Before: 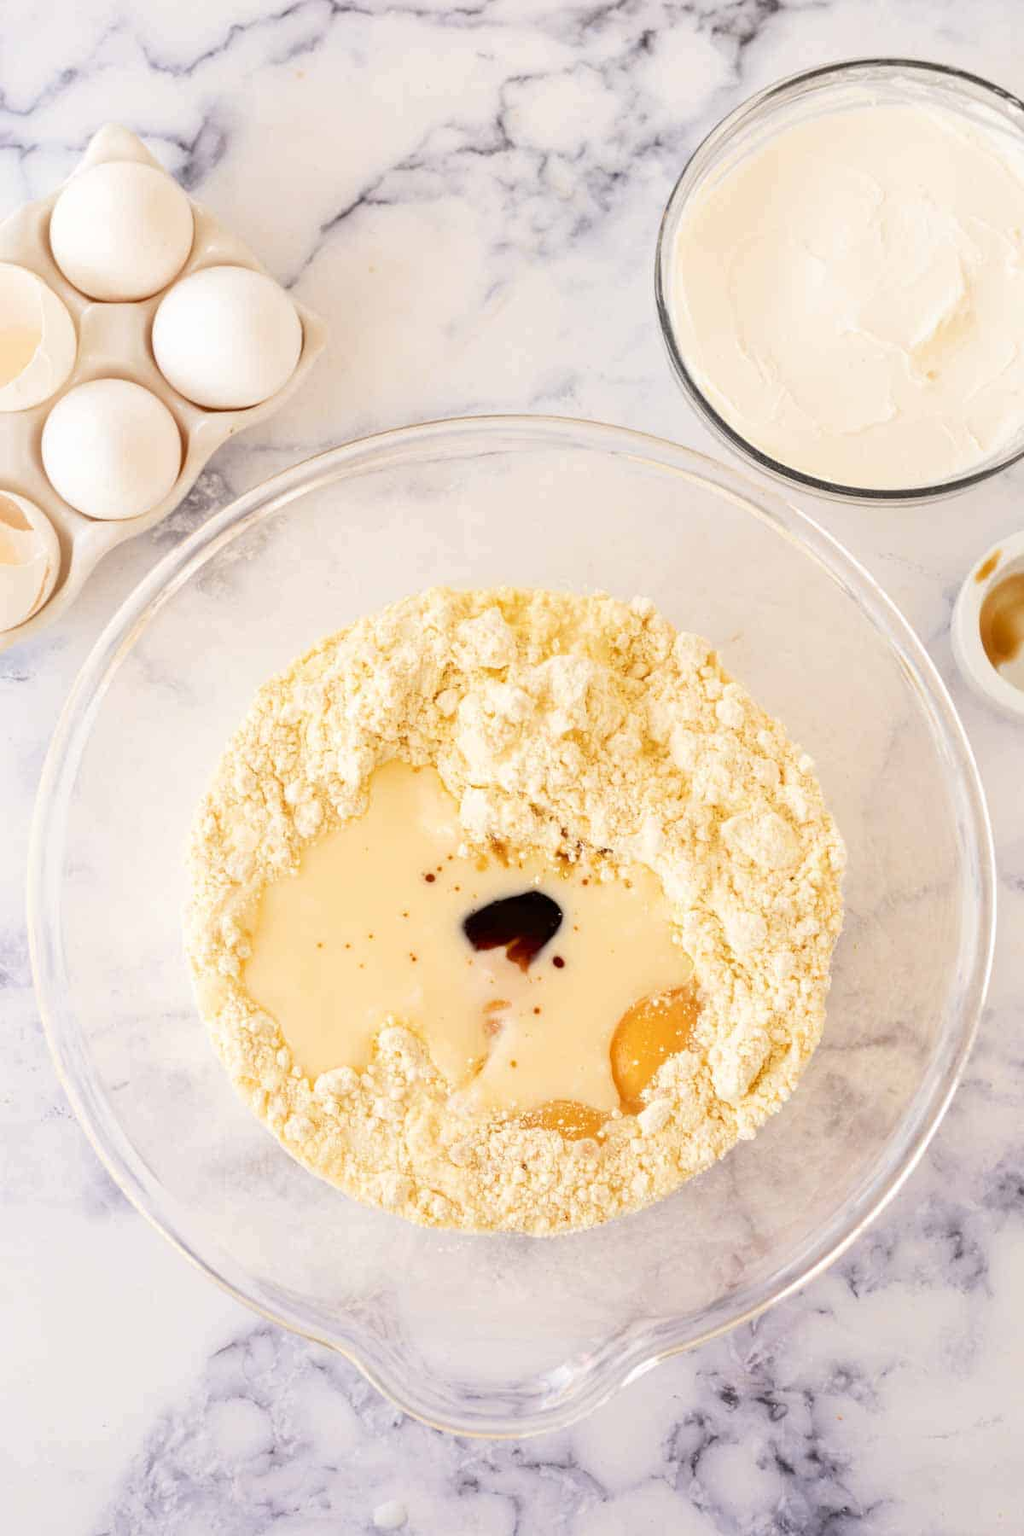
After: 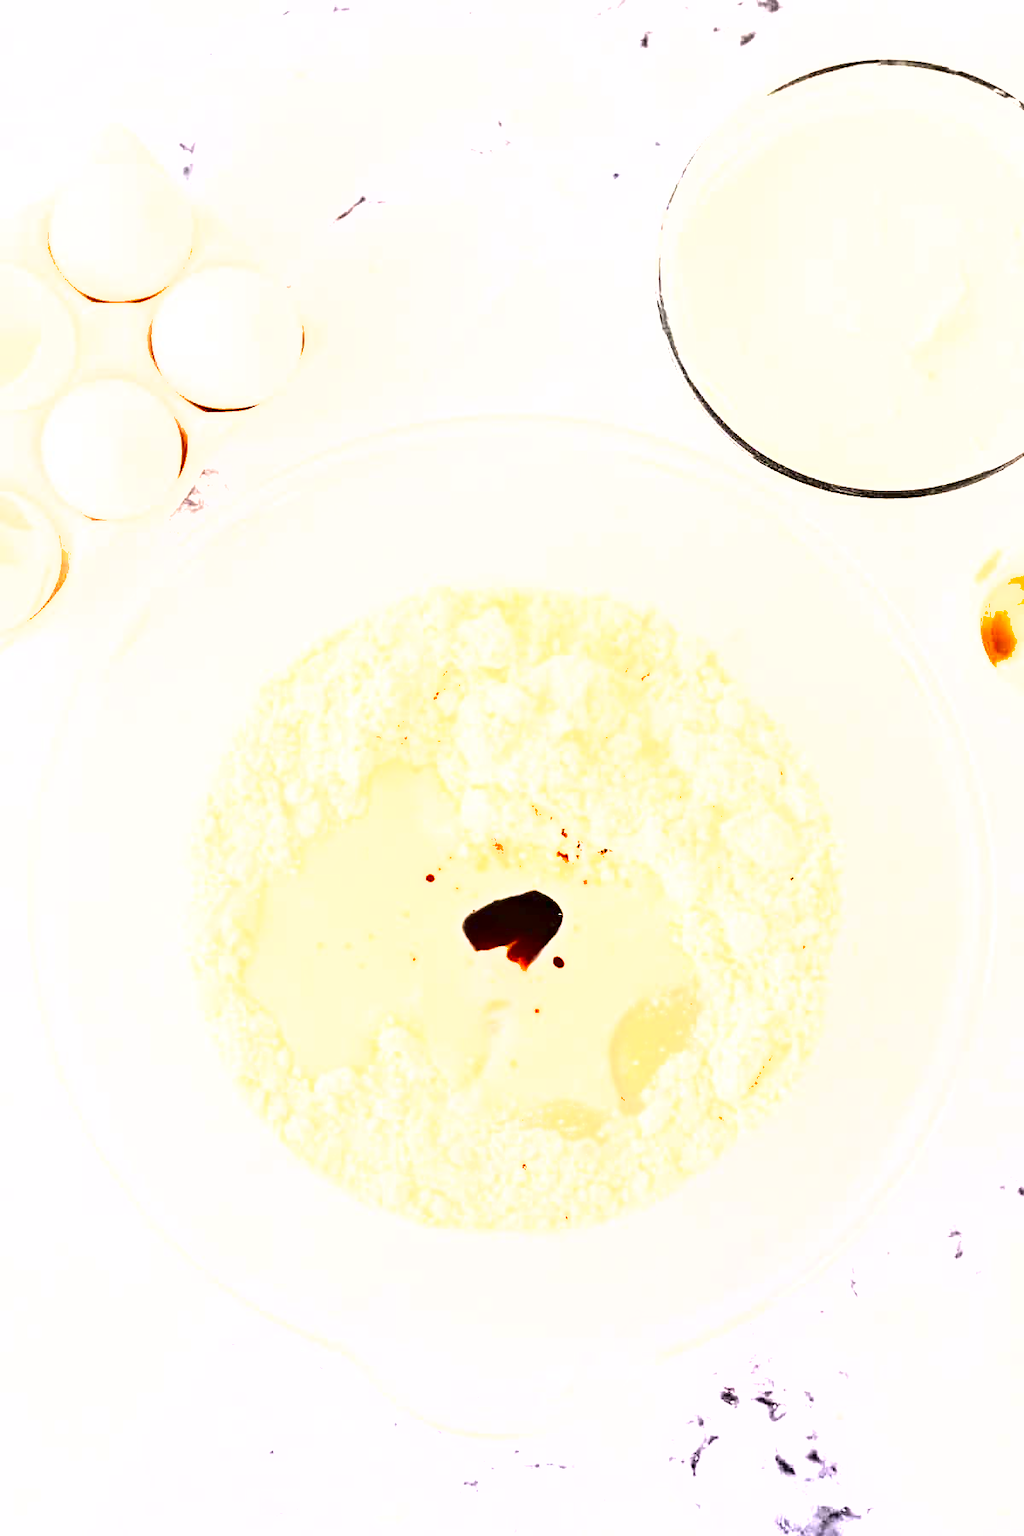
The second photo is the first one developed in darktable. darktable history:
exposure: exposure 1.99 EV, compensate highlight preservation false
shadows and highlights: soften with gaussian
